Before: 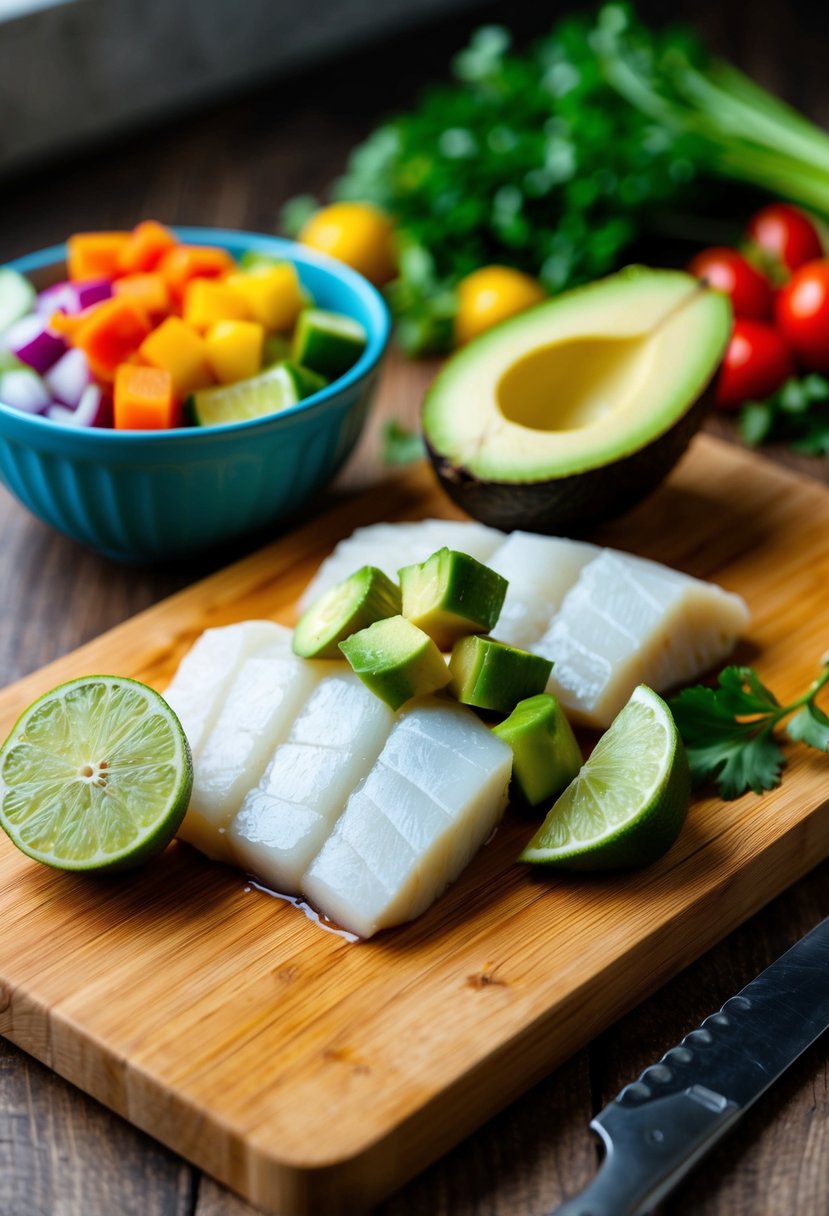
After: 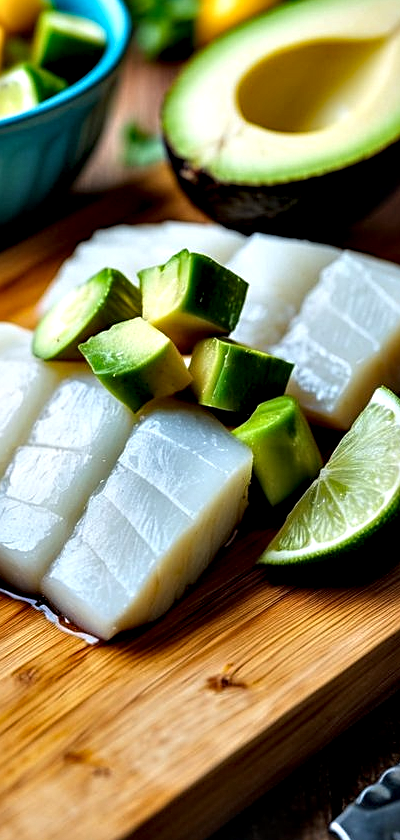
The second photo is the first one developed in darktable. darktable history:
local contrast: on, module defaults
crop: left 31.406%, top 24.513%, right 20.329%, bottom 6.39%
contrast equalizer: y [[0.6 ×6], [0.55 ×6], [0 ×6], [0 ×6], [0 ×6]]
sharpen: on, module defaults
